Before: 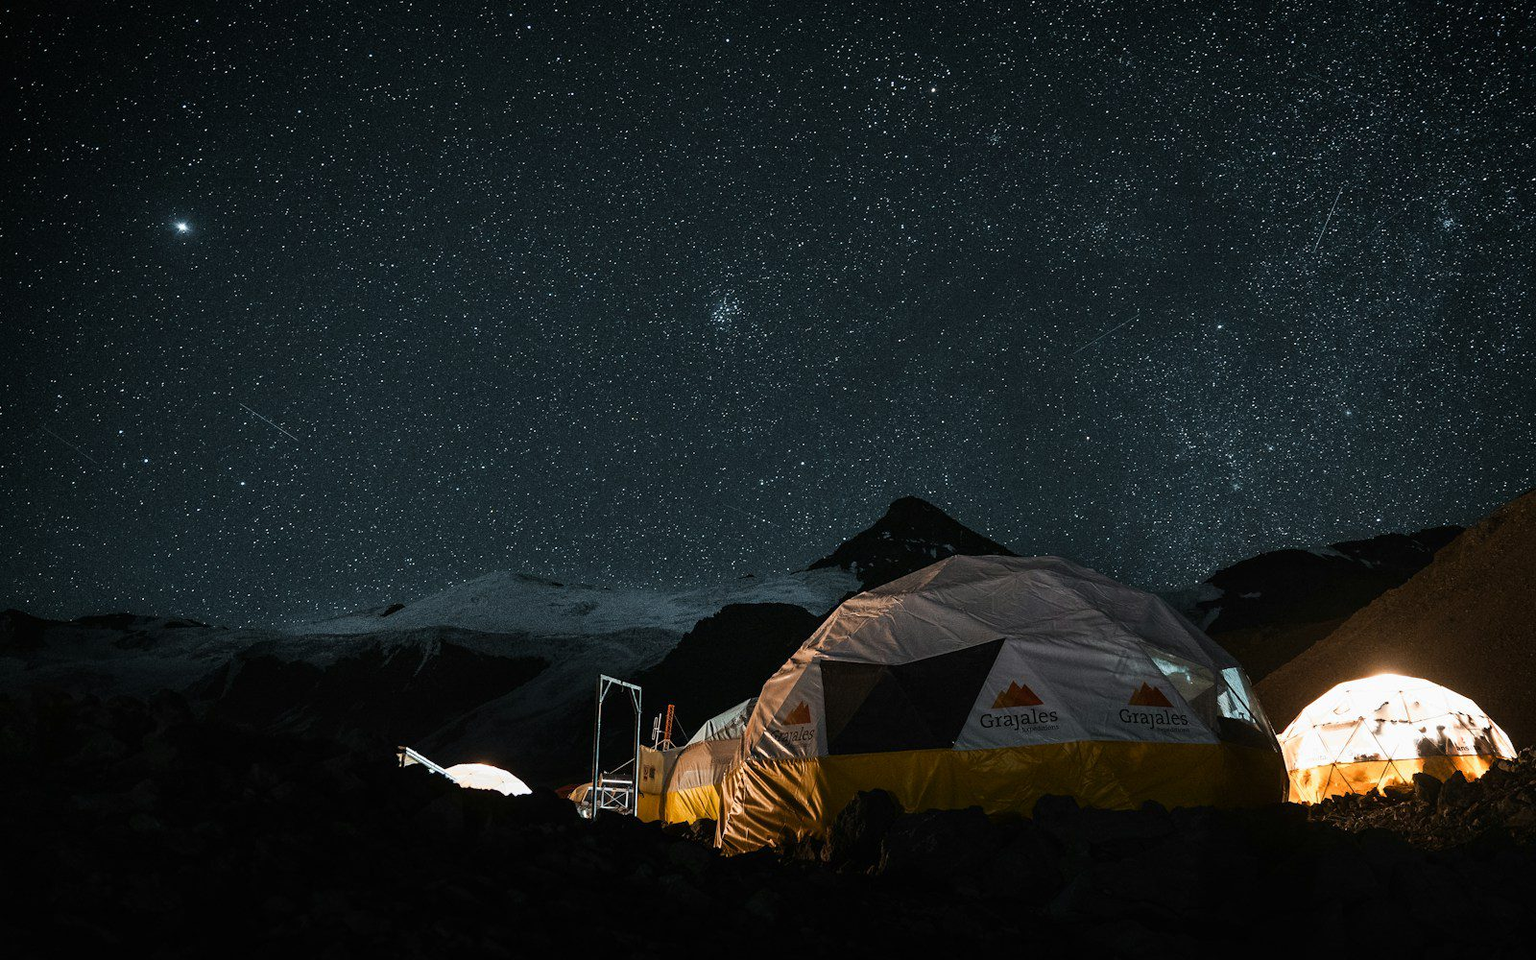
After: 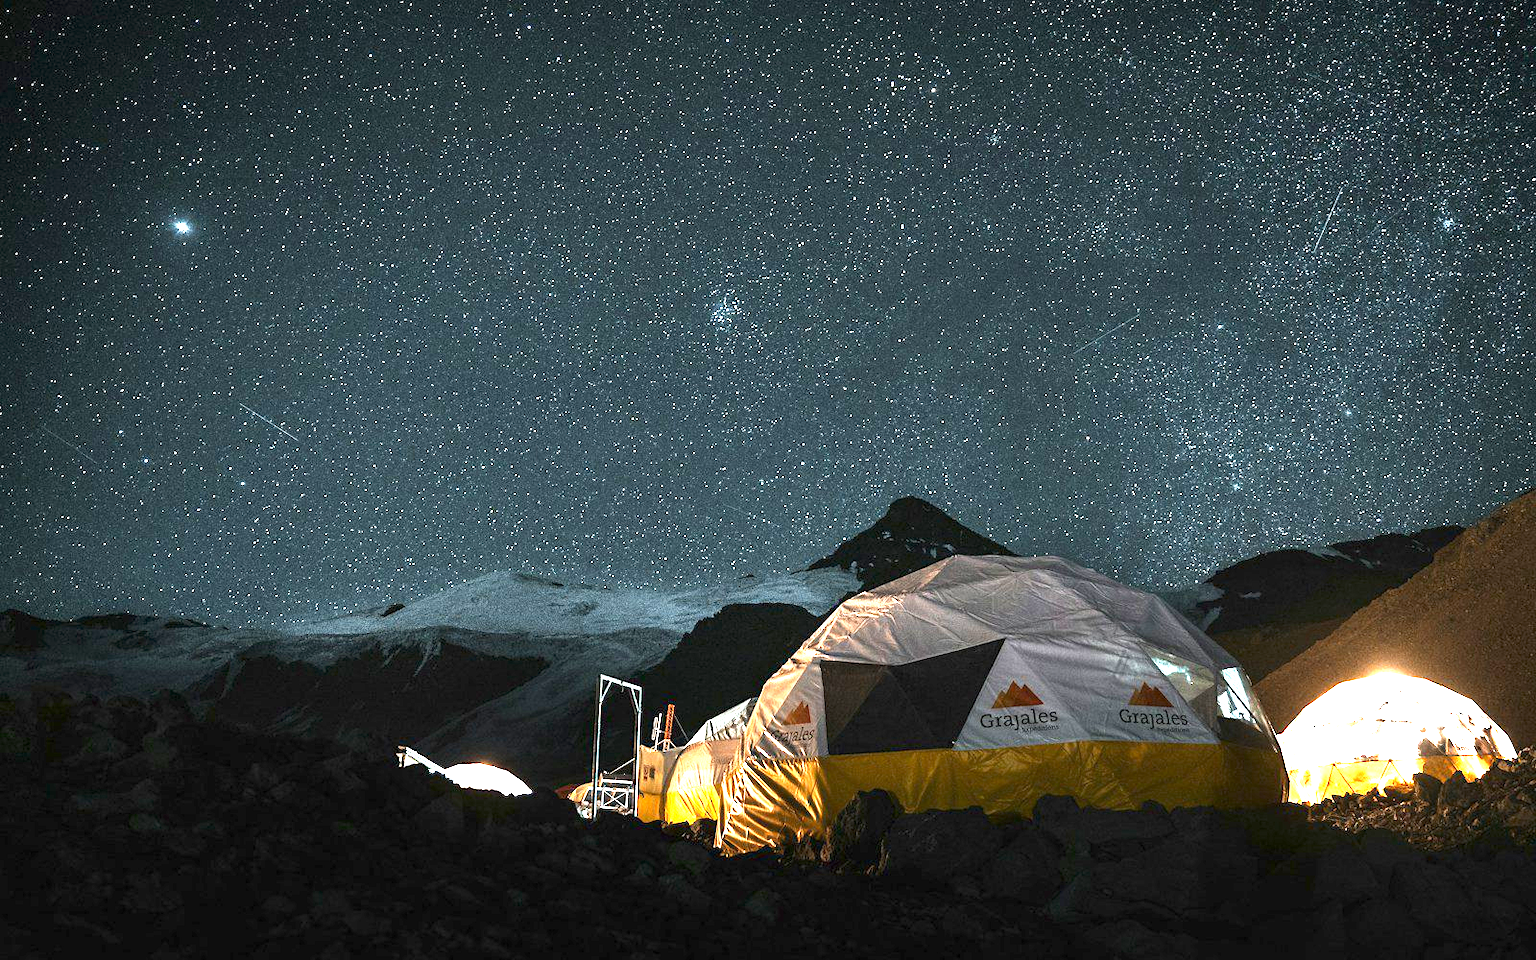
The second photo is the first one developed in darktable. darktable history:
exposure: exposure 2.219 EV, compensate highlight preservation false
